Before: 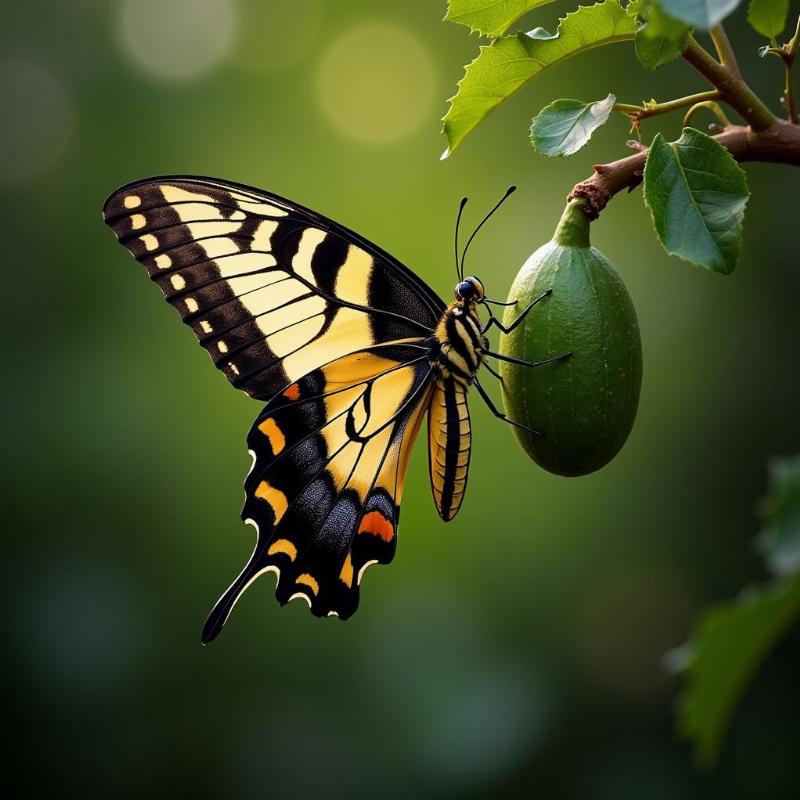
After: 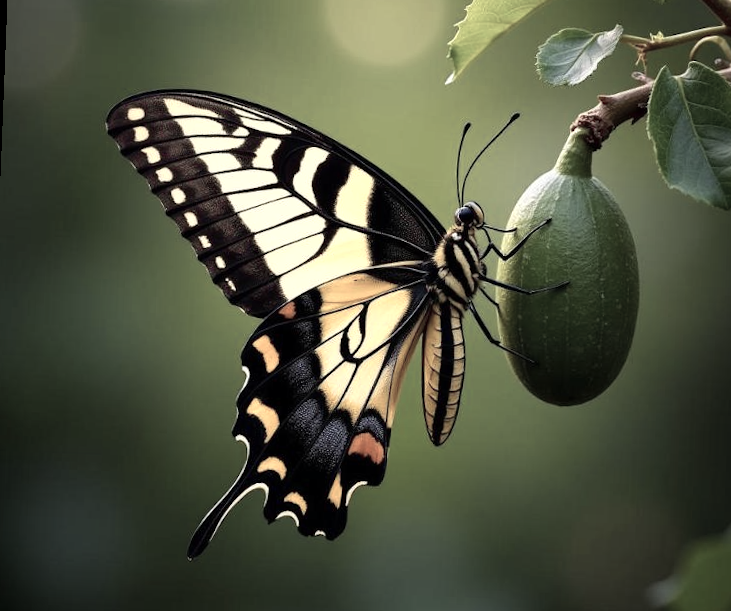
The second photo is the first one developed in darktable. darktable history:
rotate and perspective: rotation 2.27°, automatic cropping off
color zones: curves: ch0 [(0, 0.6) (0.129, 0.585) (0.193, 0.596) (0.429, 0.5) (0.571, 0.5) (0.714, 0.5) (0.857, 0.5) (1, 0.6)]; ch1 [(0, 0.453) (0.112, 0.245) (0.213, 0.252) (0.429, 0.233) (0.571, 0.231) (0.683, 0.242) (0.857, 0.296) (1, 0.453)]
crop and rotate: left 2.425%, top 11.305%, right 9.6%, bottom 15.08%
